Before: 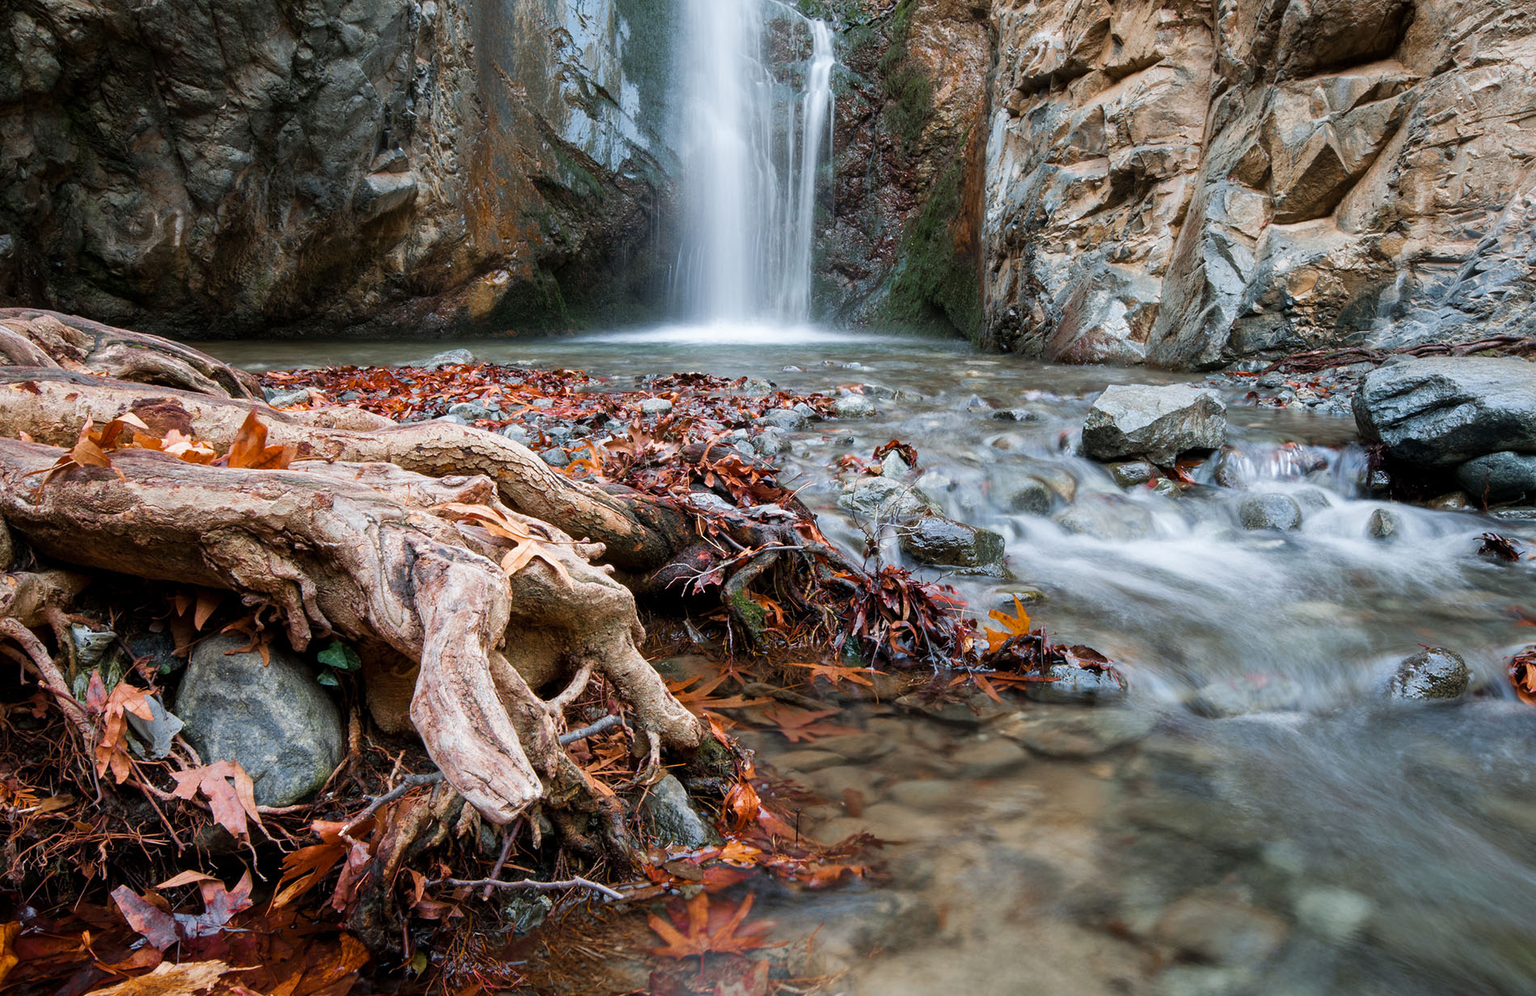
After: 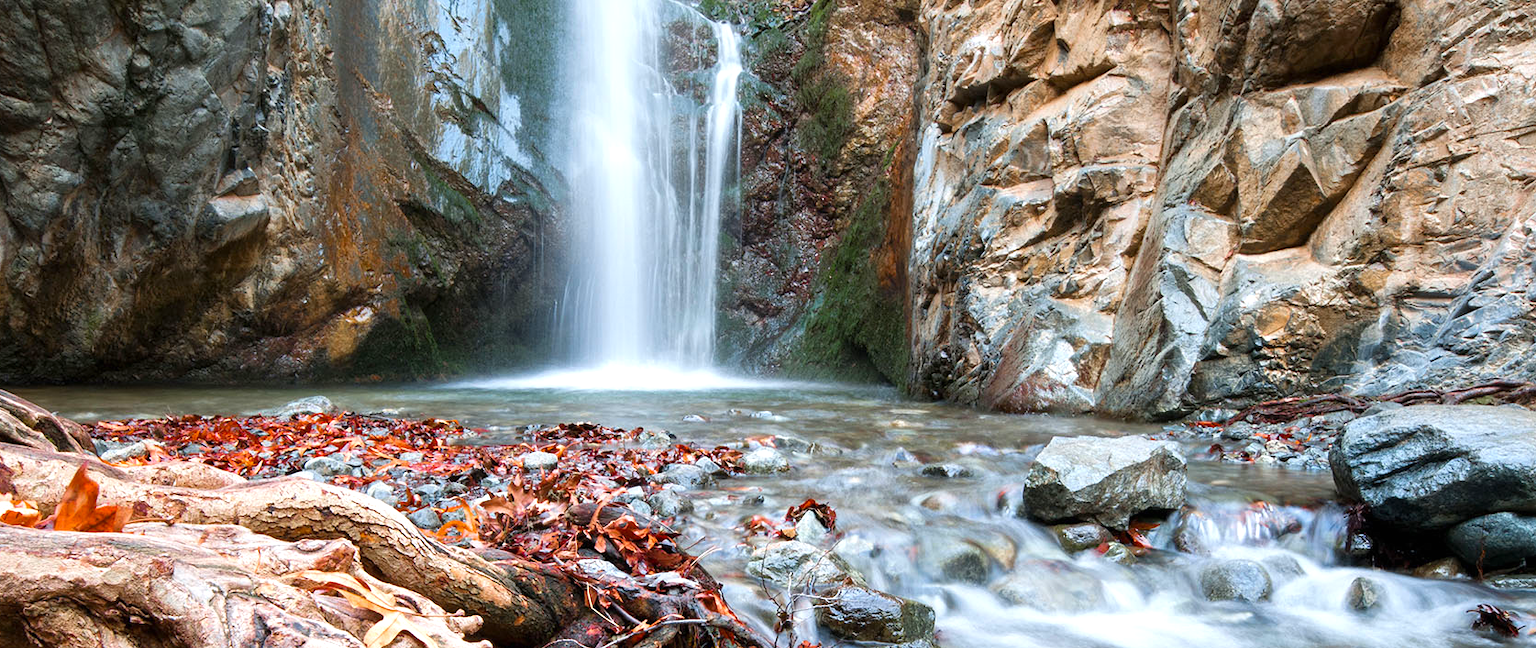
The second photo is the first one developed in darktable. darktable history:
exposure: black level correction 0, exposure 0.498 EV, compensate exposure bias true, compensate highlight preservation false
crop and rotate: left 11.812%, bottom 42.576%
contrast brightness saturation: contrast 0.043, saturation 0.163
